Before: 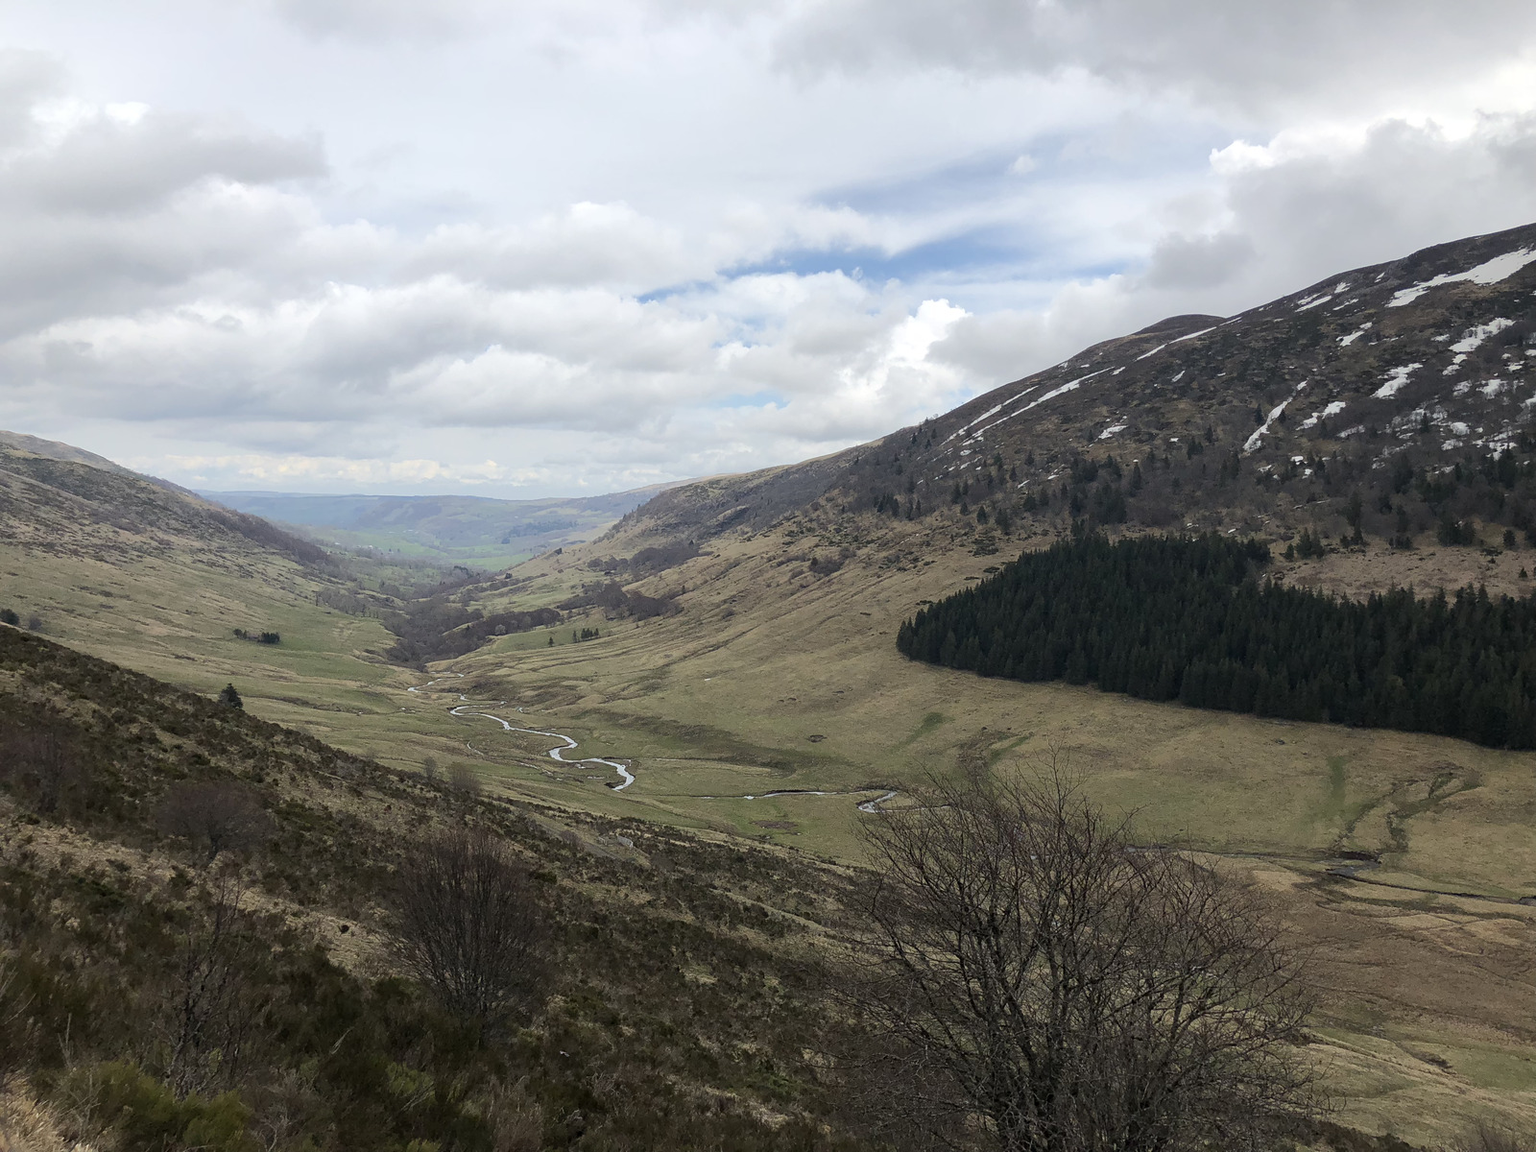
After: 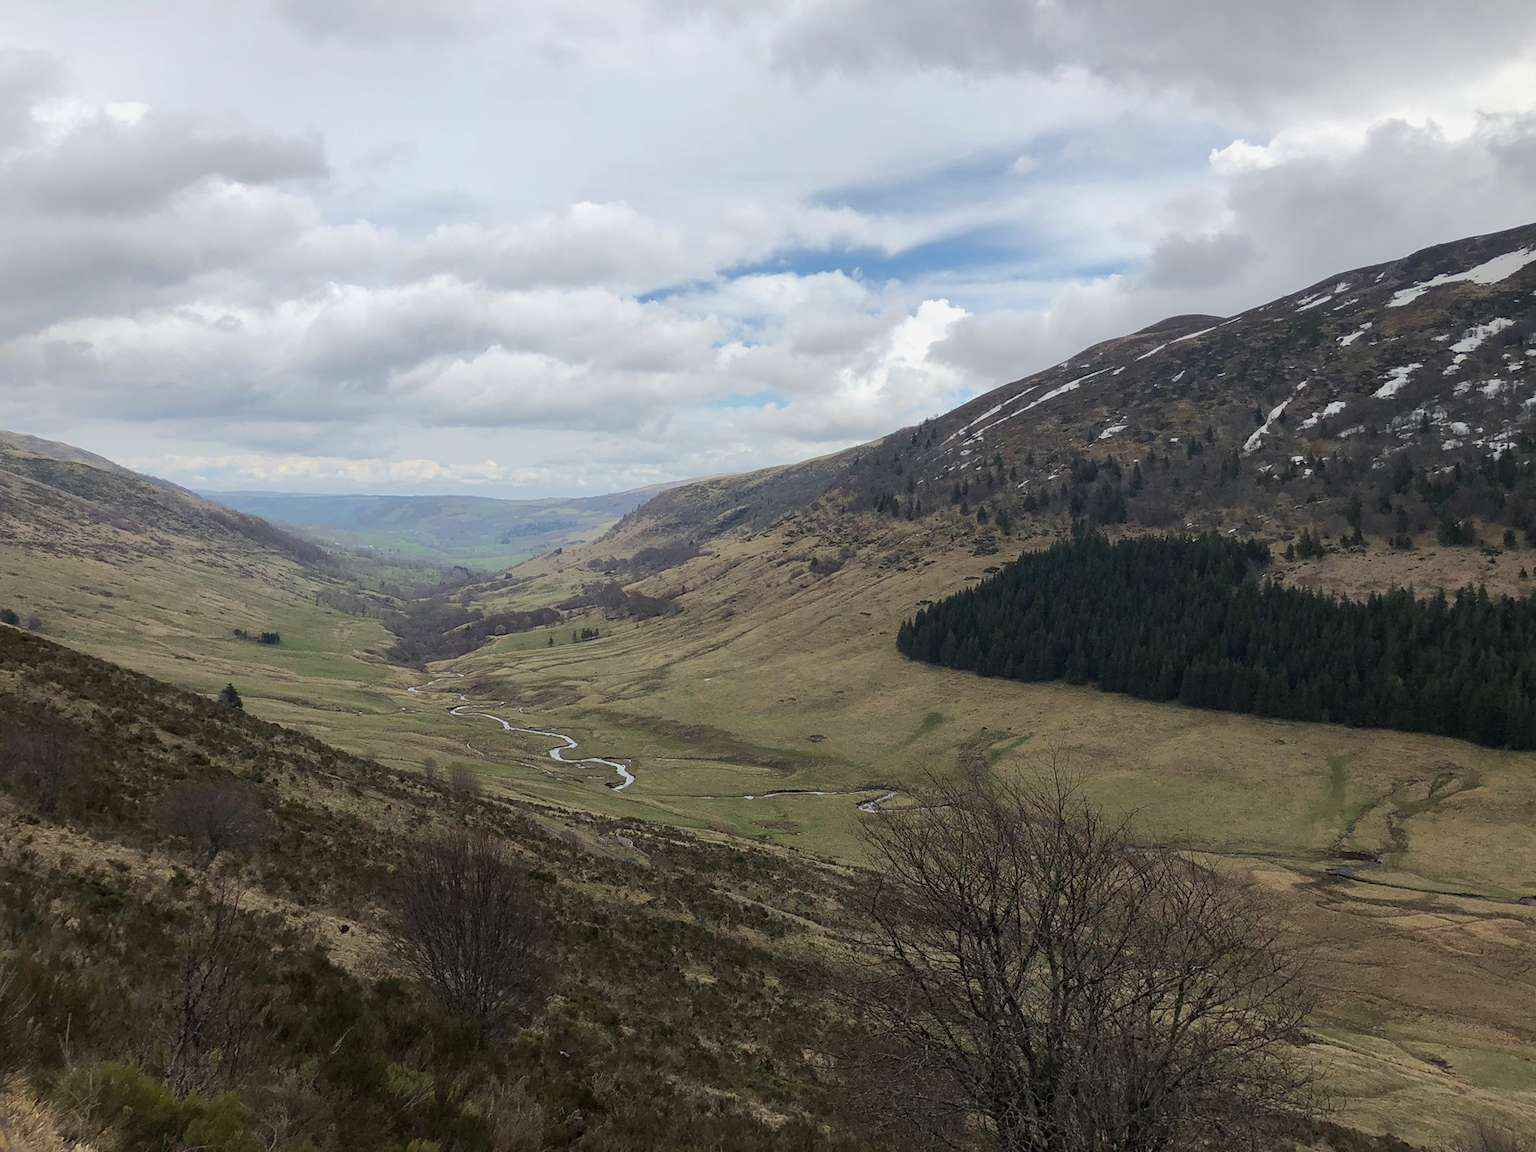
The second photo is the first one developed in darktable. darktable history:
shadows and highlights: shadows 25.79, white point adjustment -3.19, highlights -29.84
